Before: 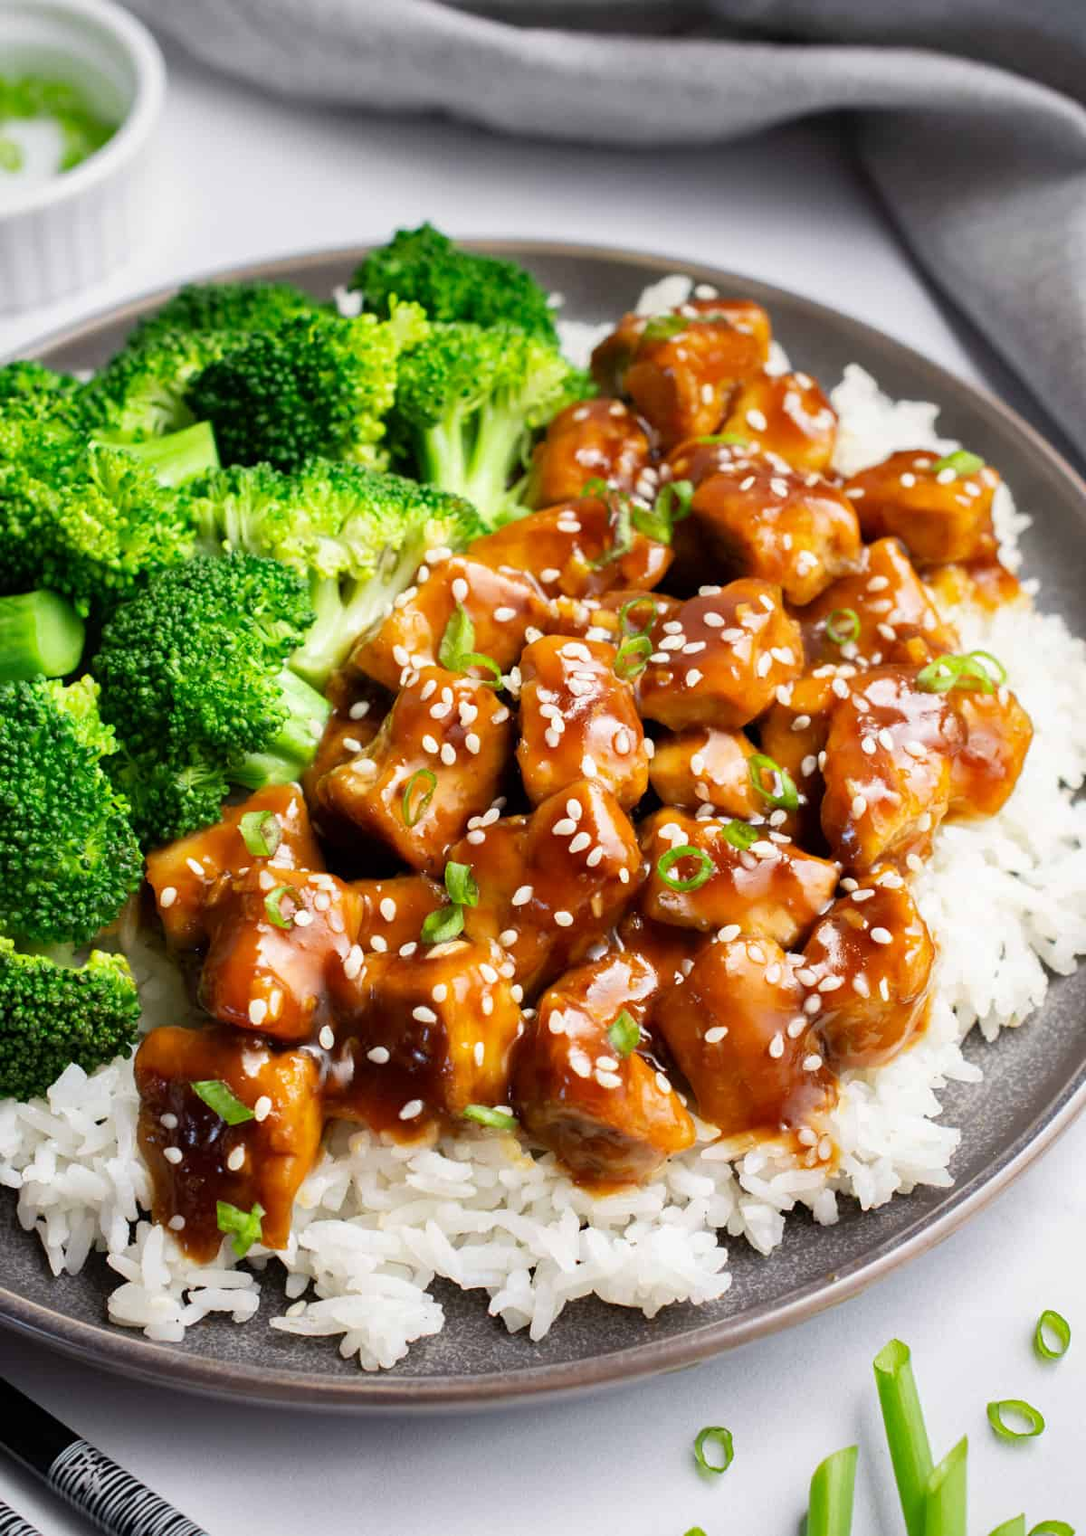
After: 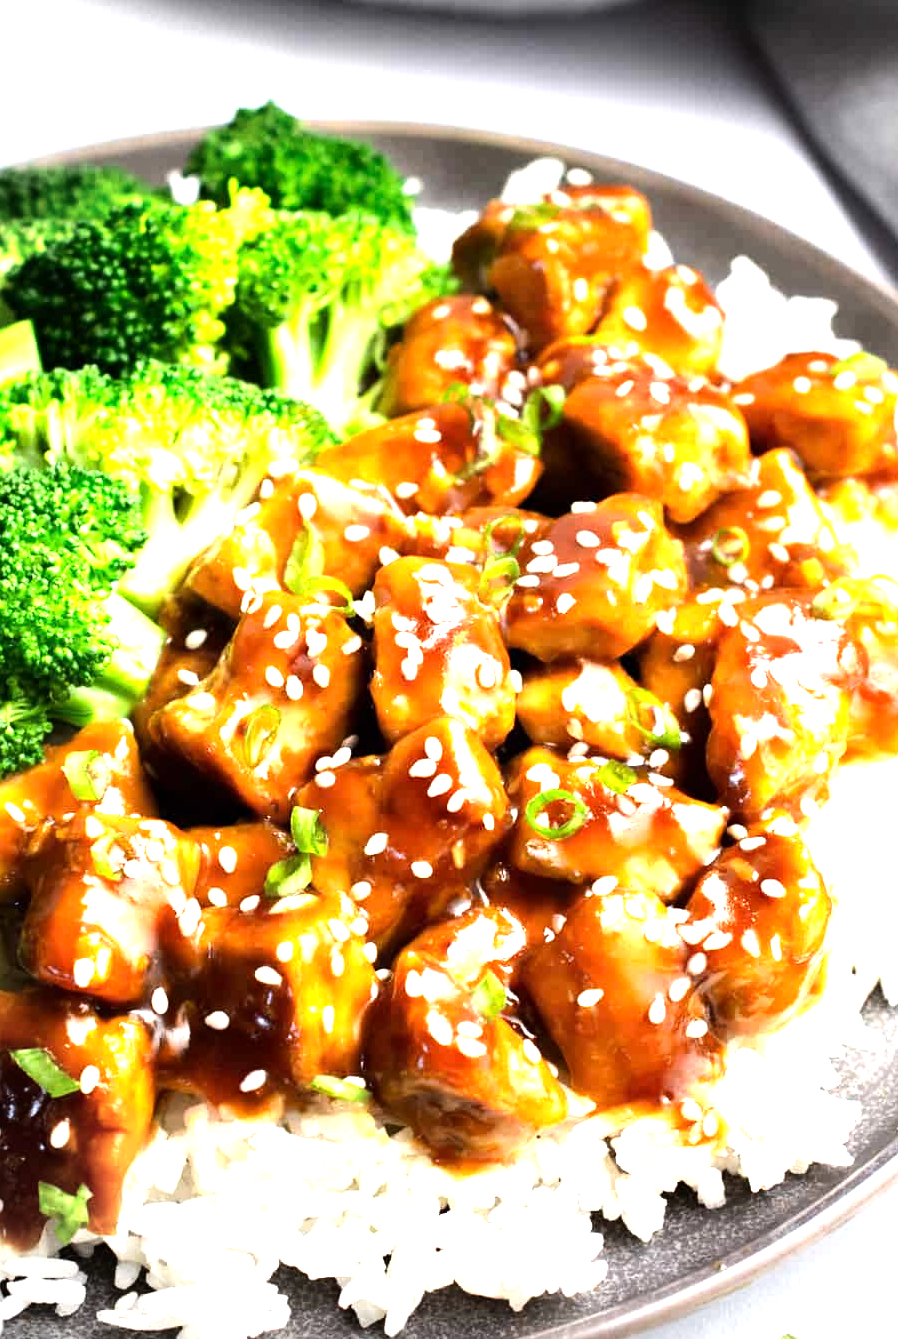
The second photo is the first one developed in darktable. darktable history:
crop: left 16.768%, top 8.653%, right 8.362%, bottom 12.485%
vignetting: on, module defaults
exposure: exposure 0.74 EV, compensate highlight preservation false
tone equalizer: -8 EV -0.75 EV, -7 EV -0.7 EV, -6 EV -0.6 EV, -5 EV -0.4 EV, -3 EV 0.4 EV, -2 EV 0.6 EV, -1 EV 0.7 EV, +0 EV 0.75 EV, edges refinement/feathering 500, mask exposure compensation -1.57 EV, preserve details no
